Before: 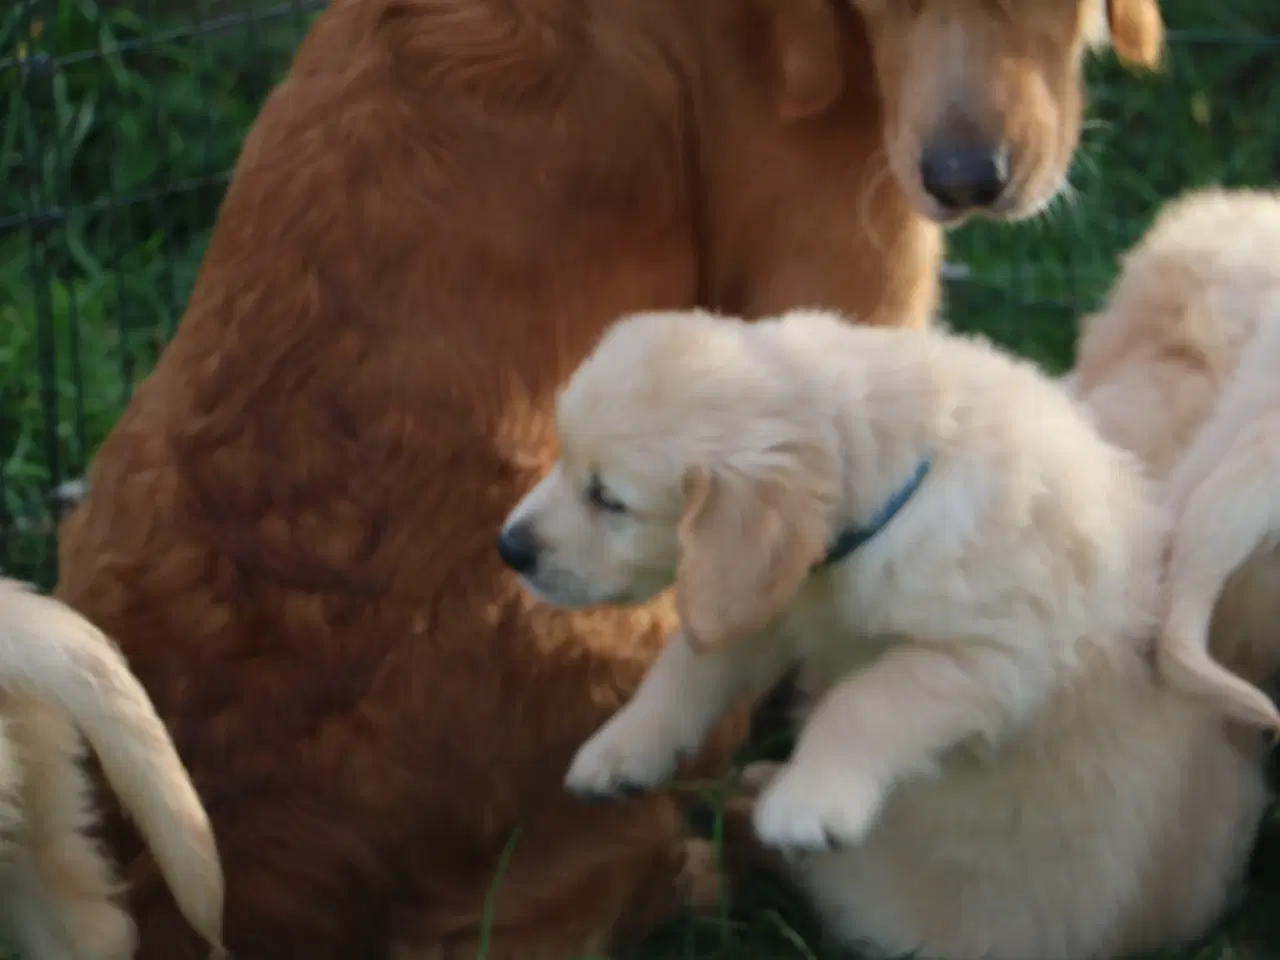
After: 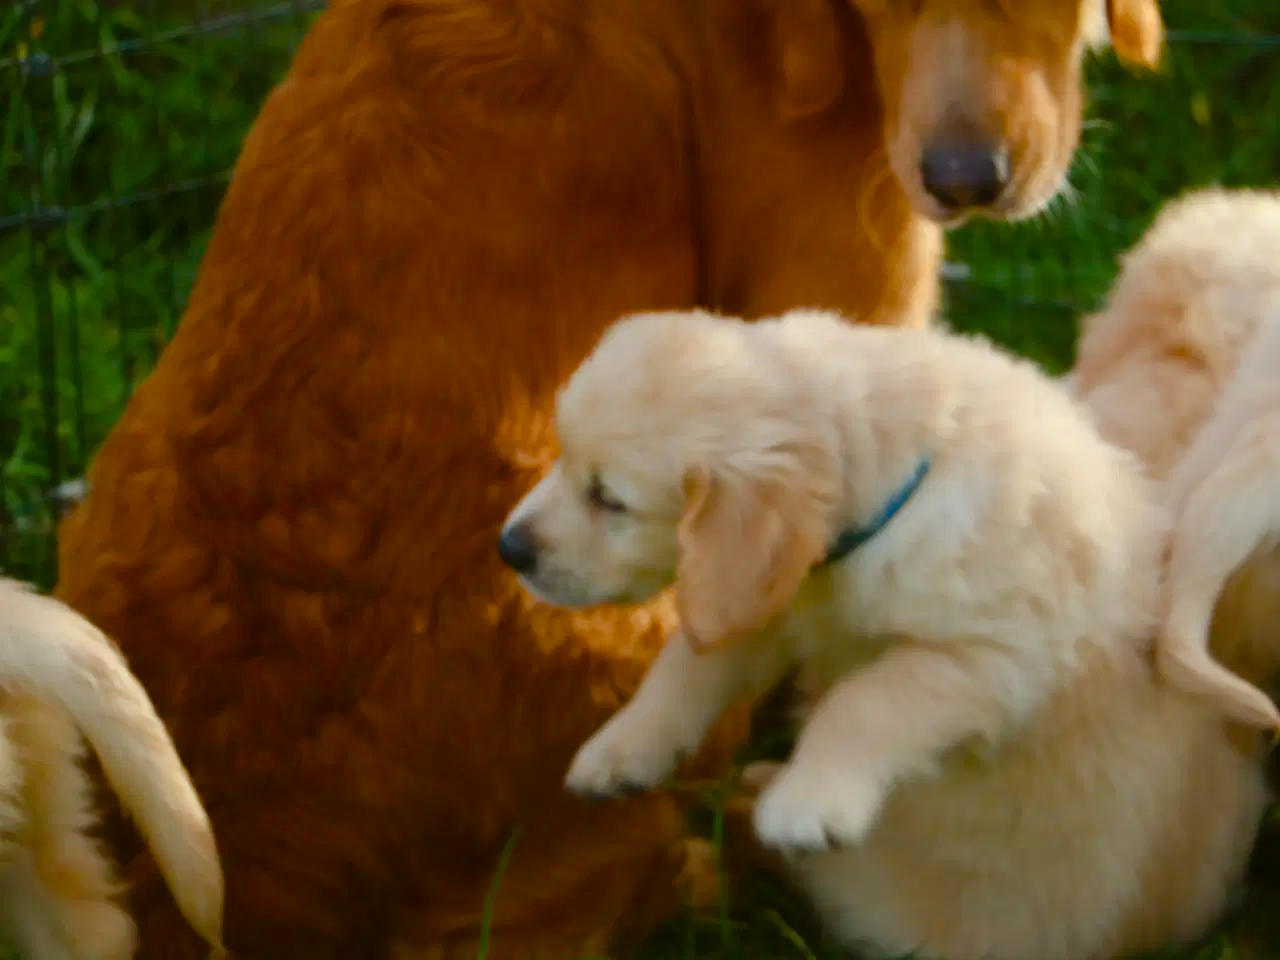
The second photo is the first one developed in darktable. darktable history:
color balance rgb: power › chroma 2.486%, power › hue 69.88°, linear chroma grading › global chroma 40.561%, perceptual saturation grading › global saturation 20%, perceptual saturation grading › highlights -49.372%, perceptual saturation grading › shadows 26.018%, global vibrance 10.031%
